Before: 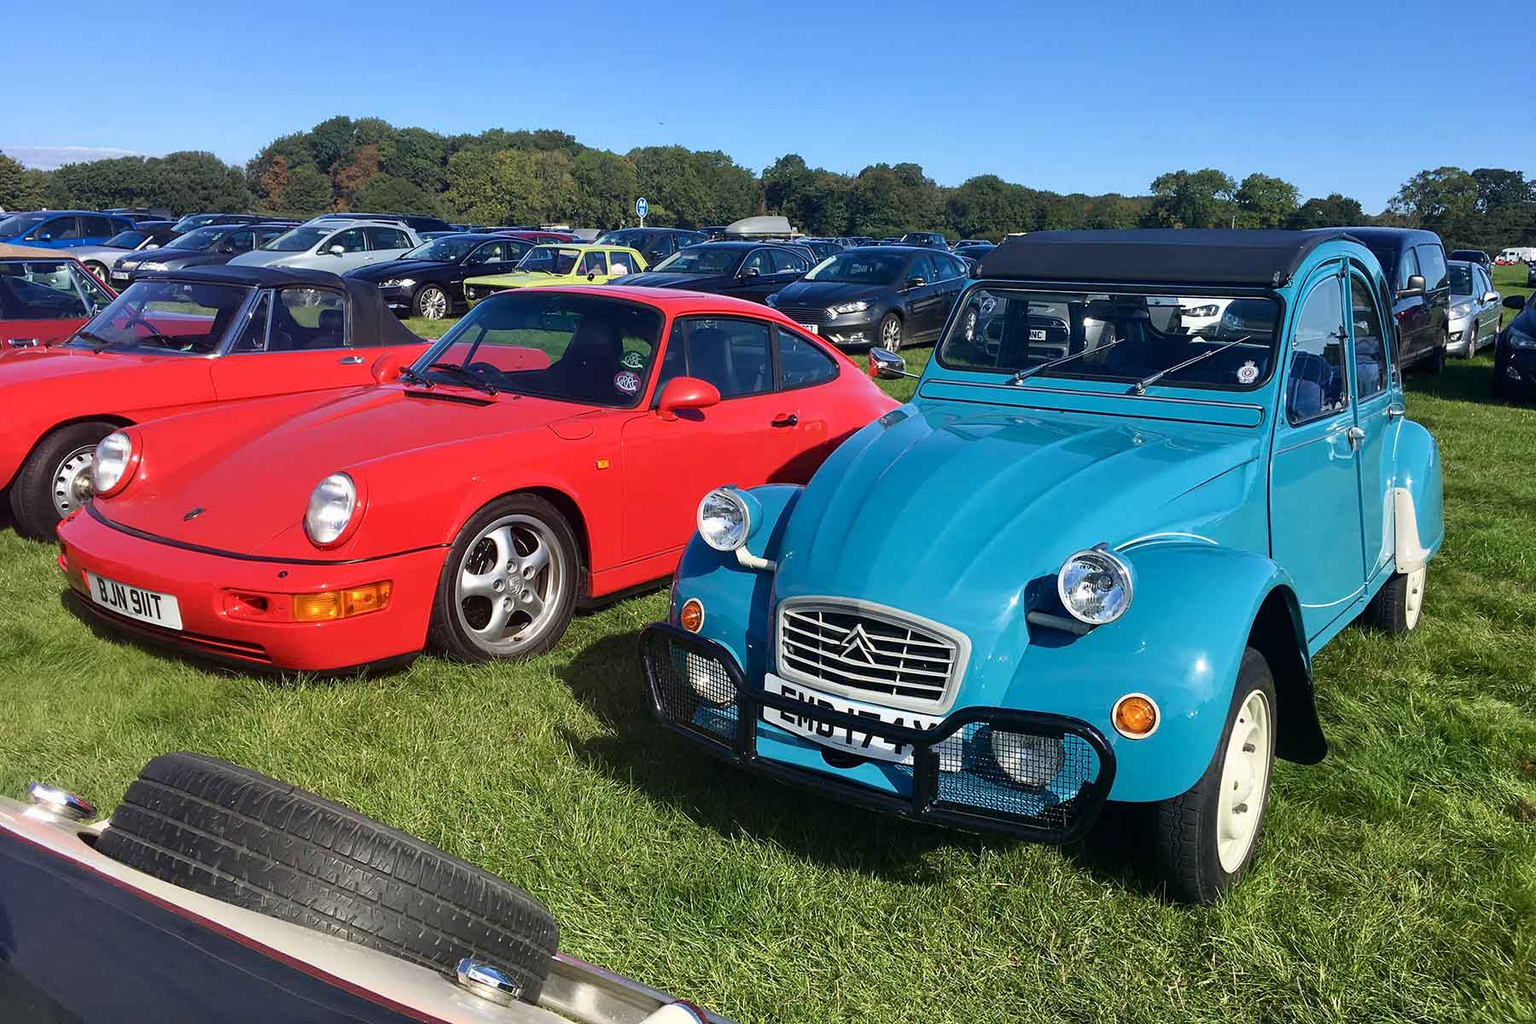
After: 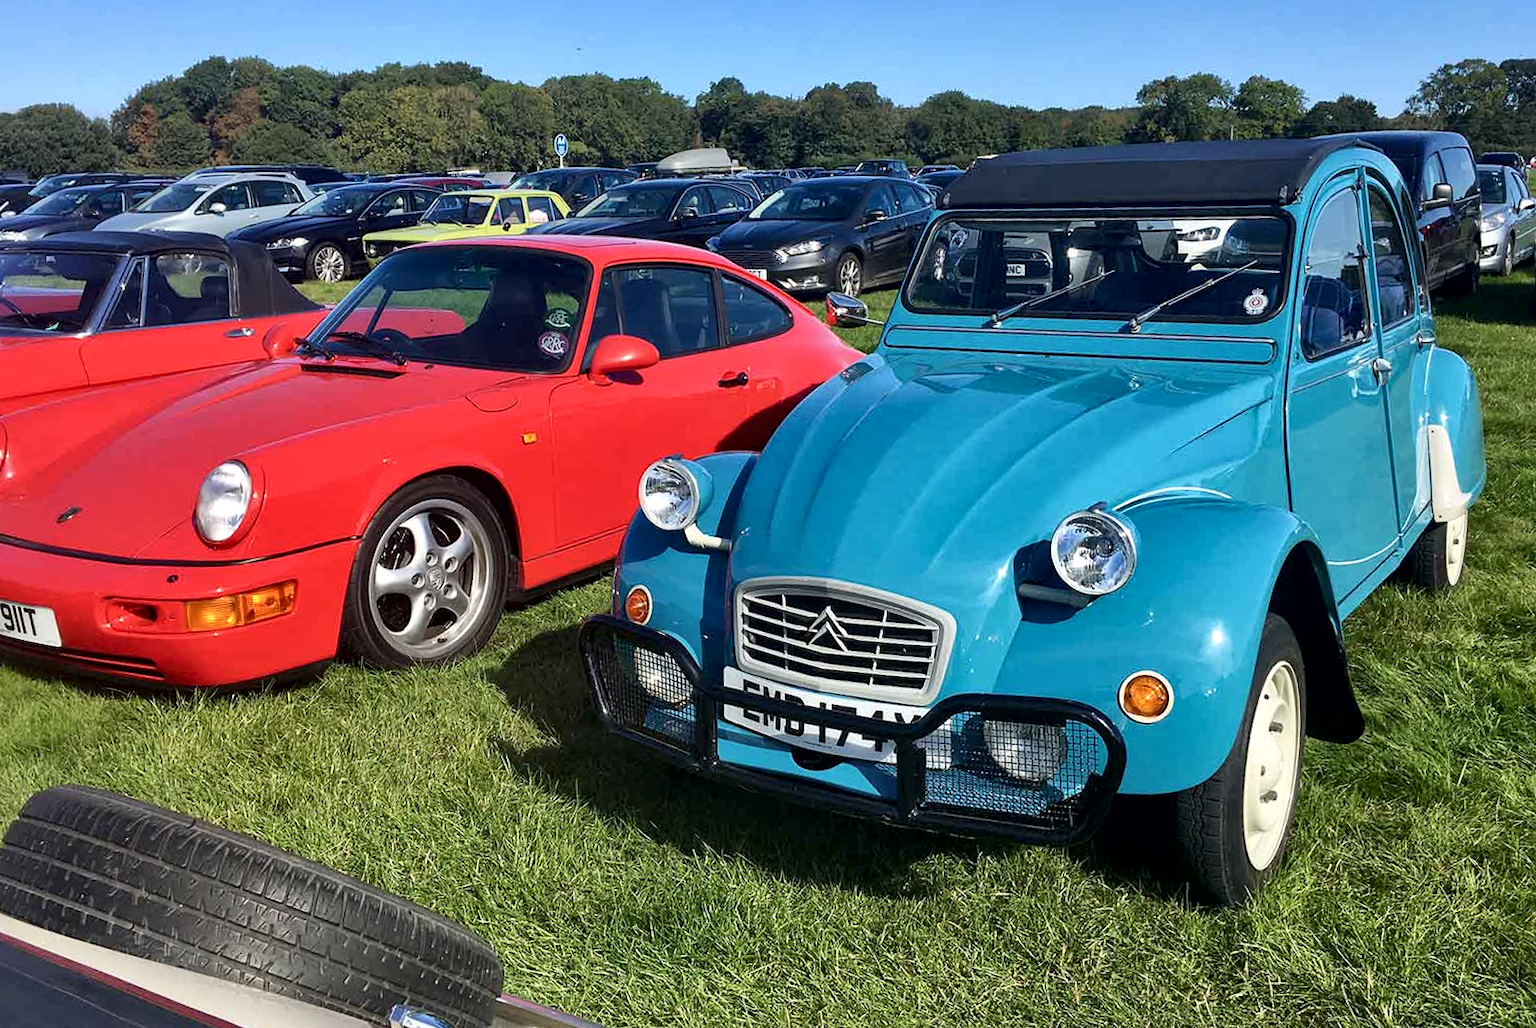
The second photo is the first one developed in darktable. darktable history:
local contrast: mode bilateral grid, contrast 21, coarseness 50, detail 150%, midtone range 0.2
crop and rotate: angle 2.51°, left 6.075%, top 5.673%
